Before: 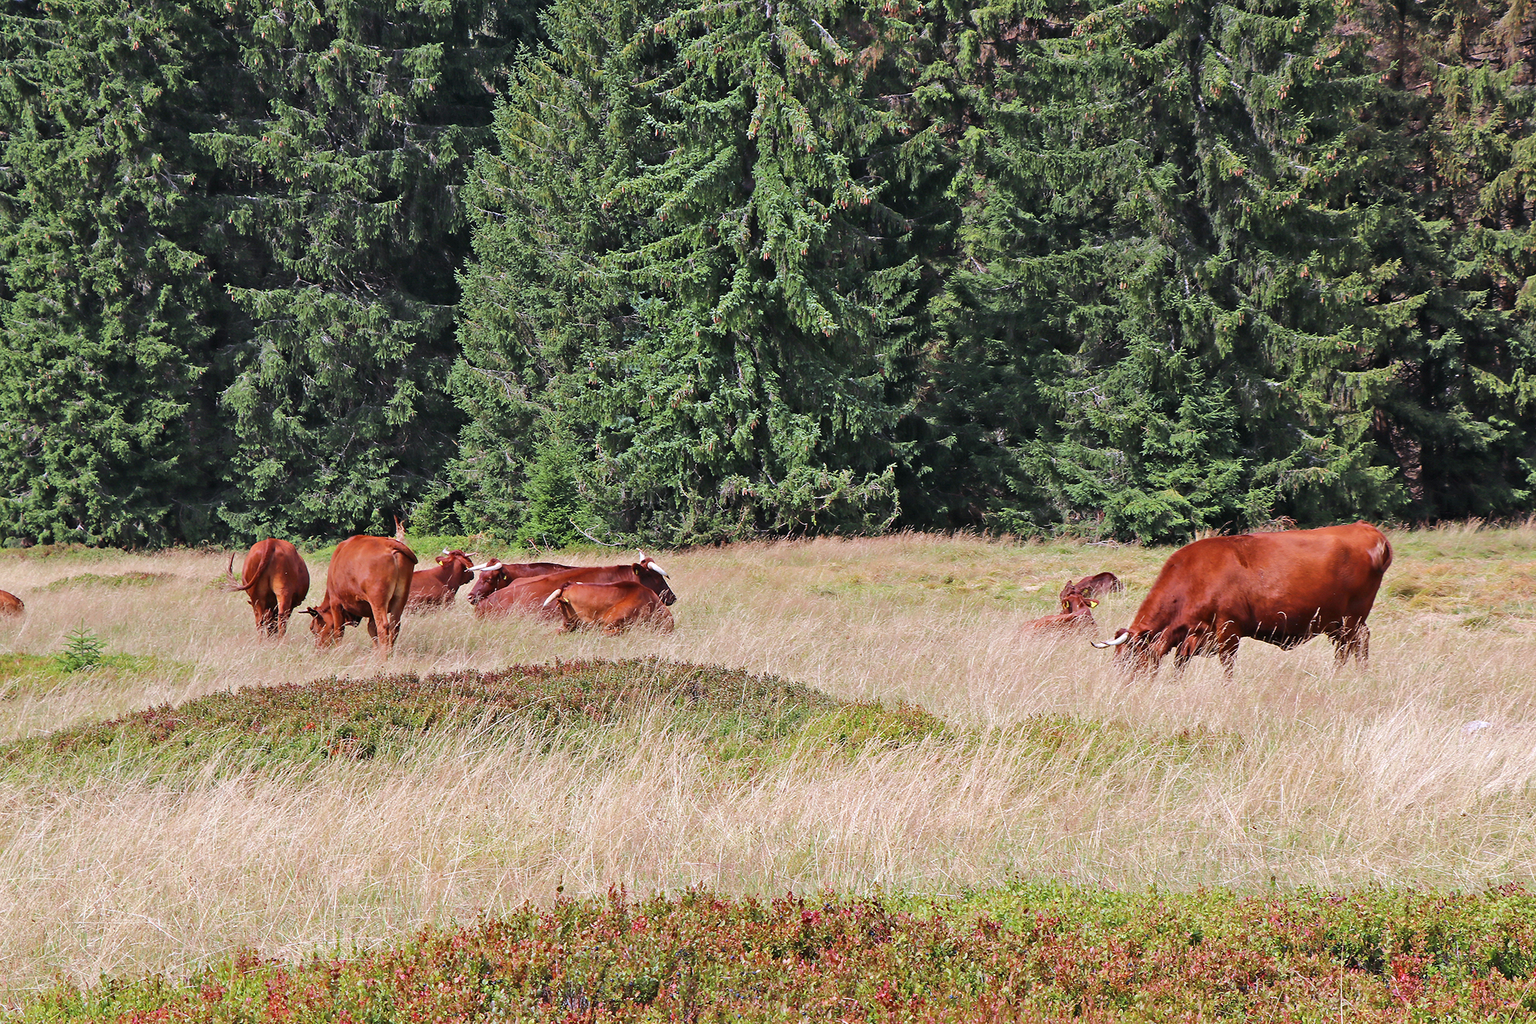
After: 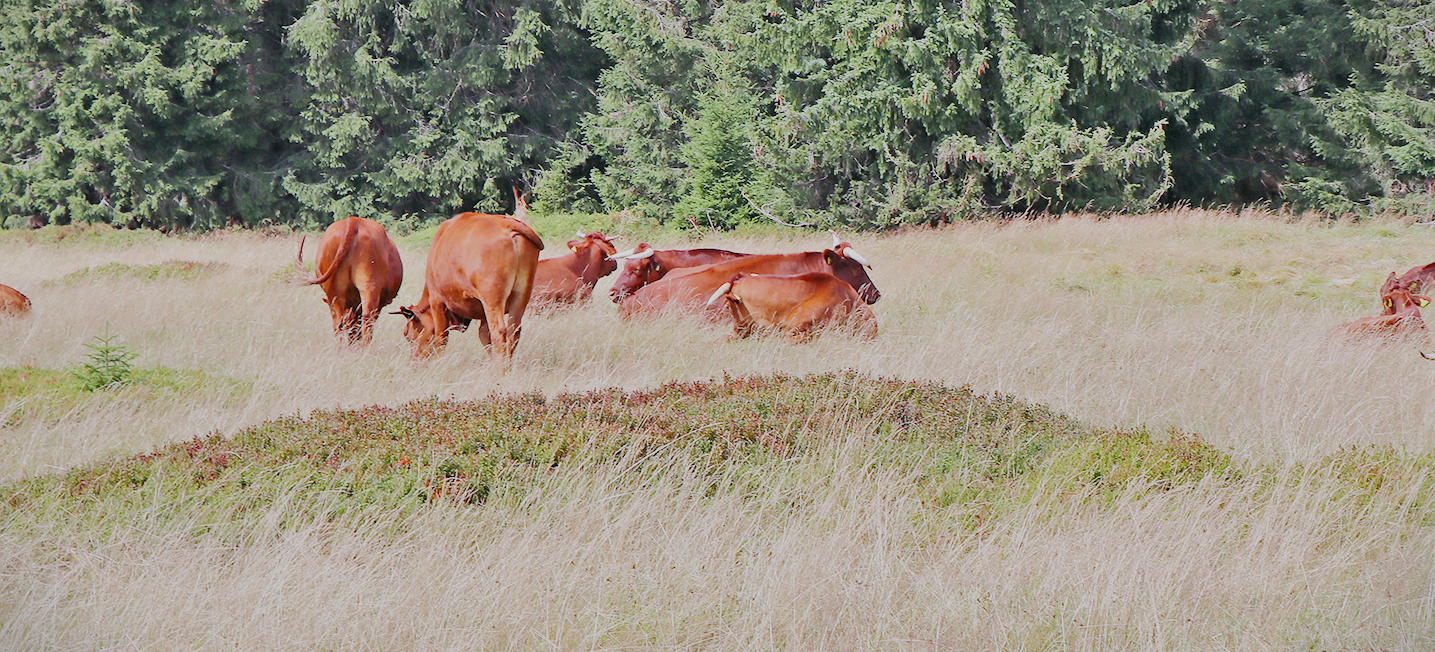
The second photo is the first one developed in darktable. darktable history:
shadows and highlights: low approximation 0.01, soften with gaussian
filmic rgb: black relative exposure -7.96 EV, white relative exposure 8.06 EV, hardness 2.43, latitude 10.24%, contrast 0.714, highlights saturation mix 8.53%, shadows ↔ highlights balance 1.36%, add noise in highlights 0.002, preserve chrominance no, color science v3 (2019), use custom middle-gray values true, iterations of high-quality reconstruction 0, contrast in highlights soft
contrast brightness saturation: saturation 0.177
exposure: black level correction 0, exposure 1.284 EV, compensate highlight preservation false
vignetting: fall-off start 100.81%, width/height ratio 1.321
crop: top 36.322%, right 28.229%, bottom 14.731%
